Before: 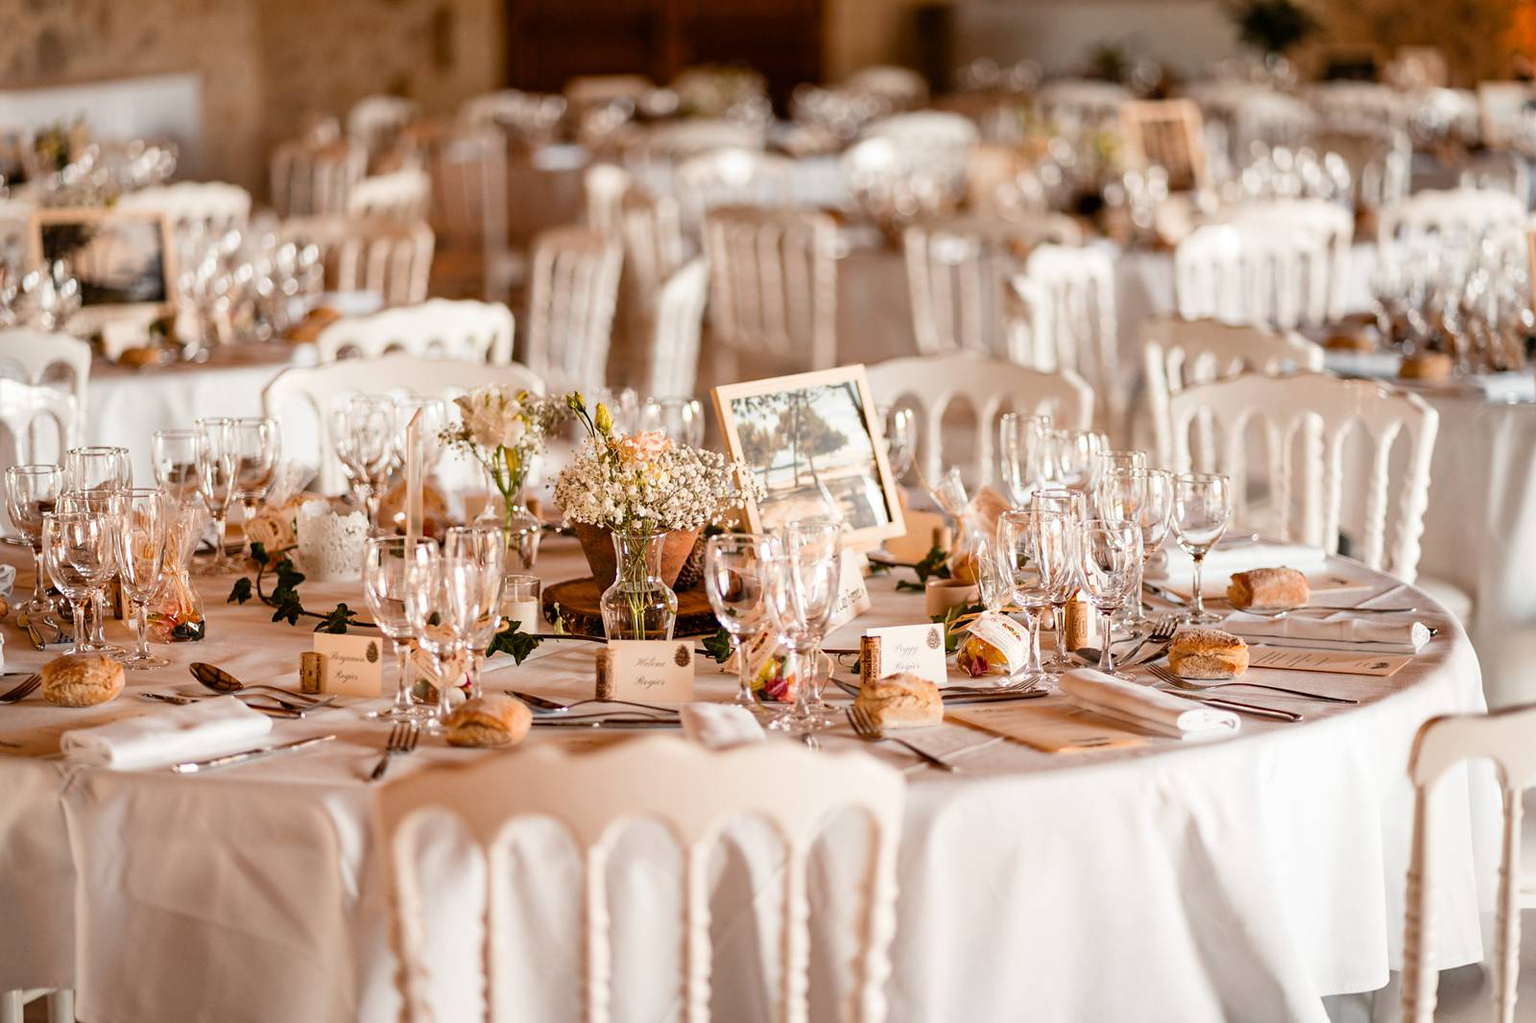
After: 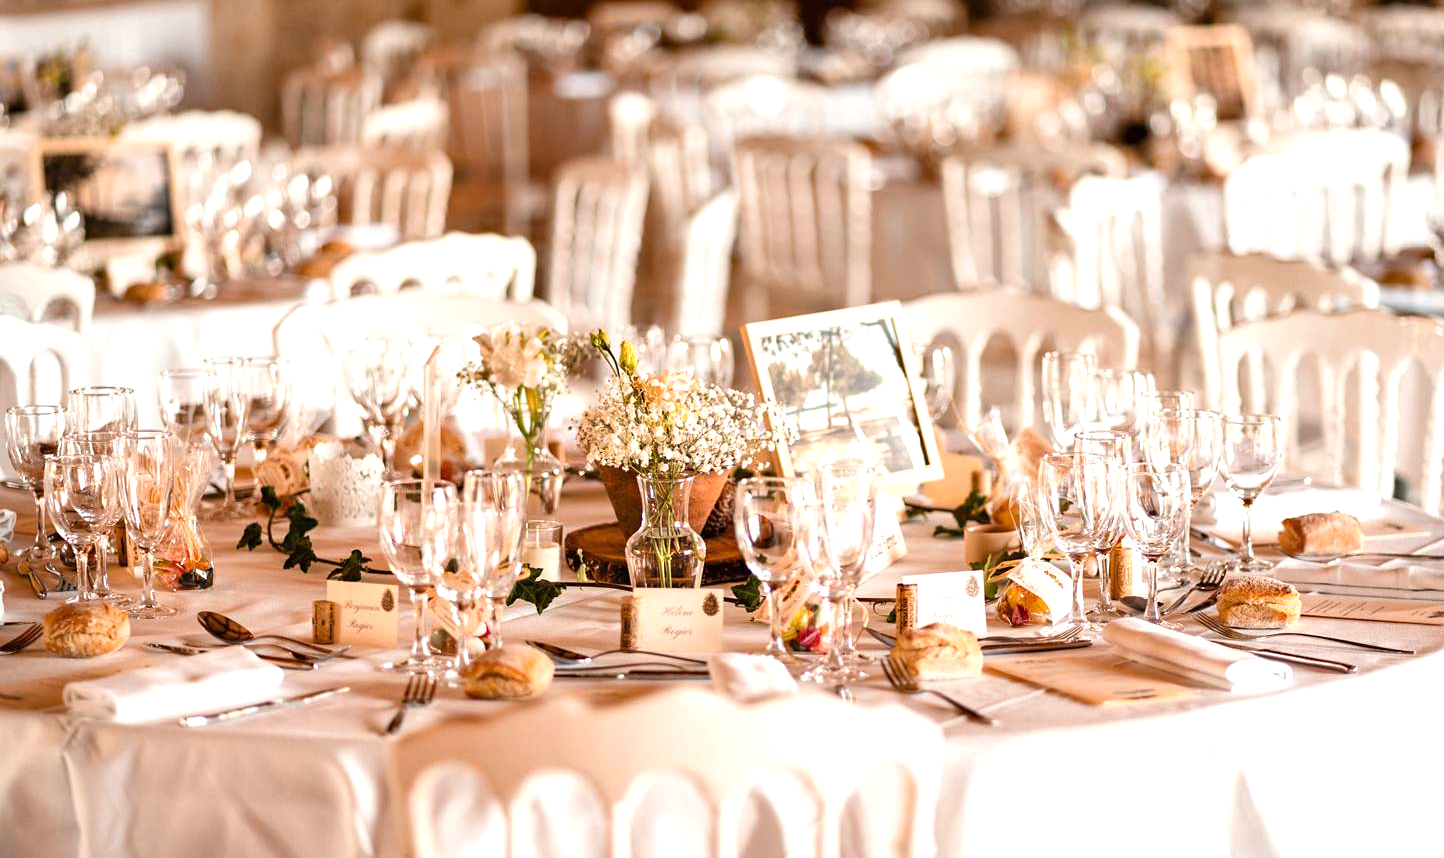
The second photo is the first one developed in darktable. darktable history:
crop: top 7.49%, right 9.717%, bottom 11.943%
exposure: exposure 0.6 EV, compensate highlight preservation false
